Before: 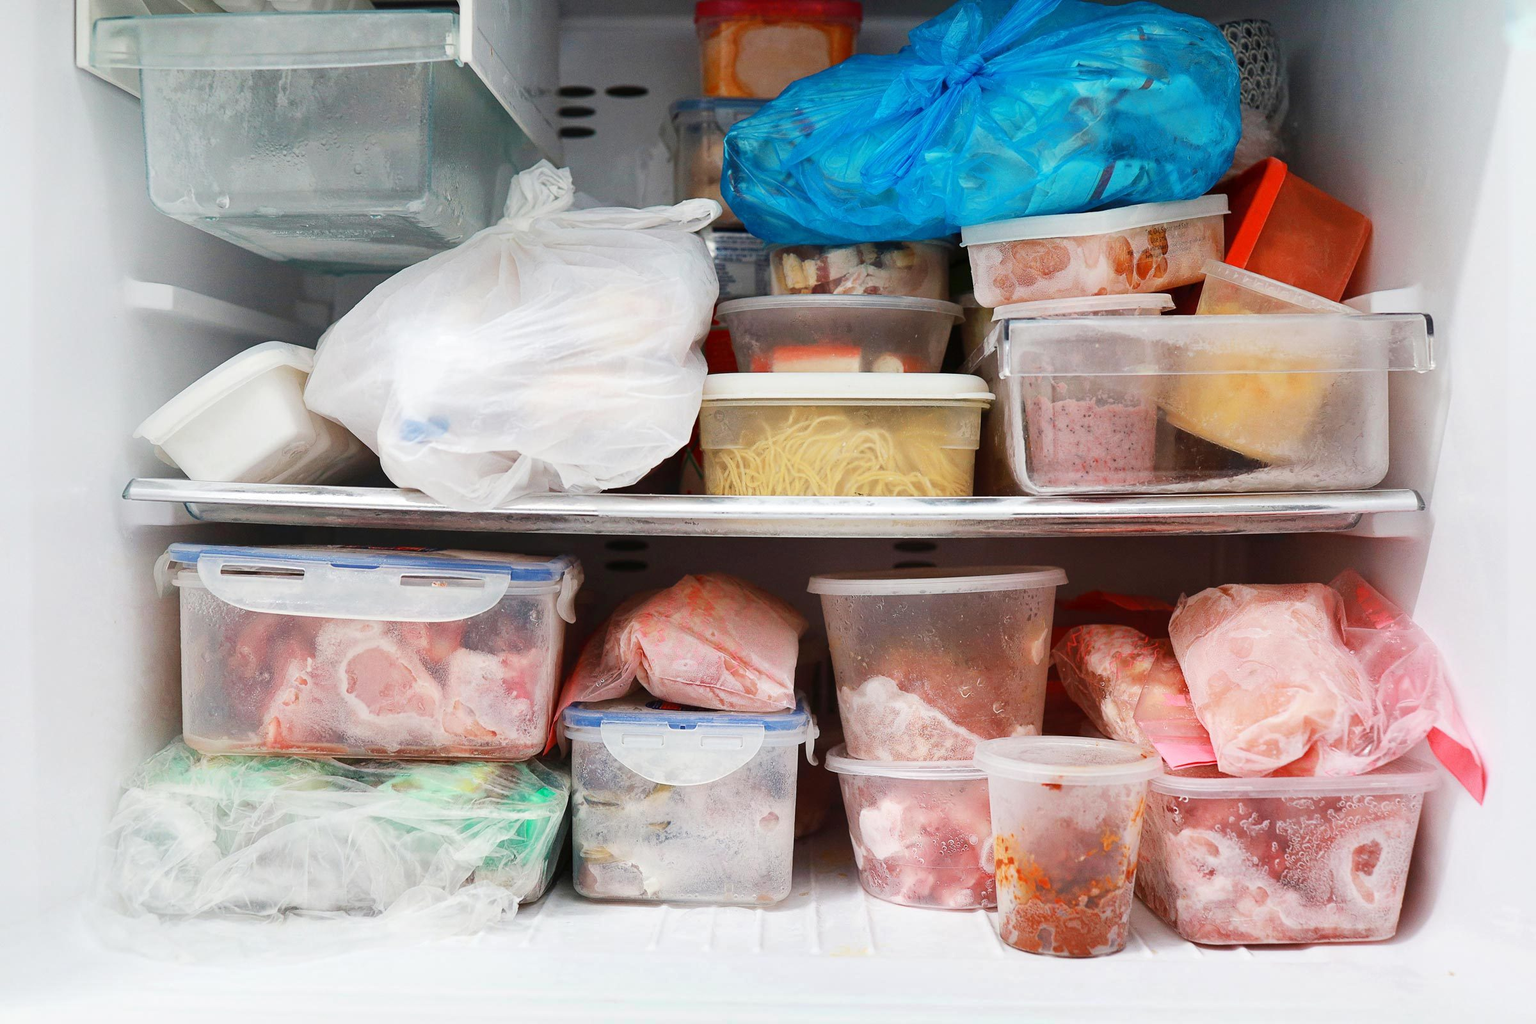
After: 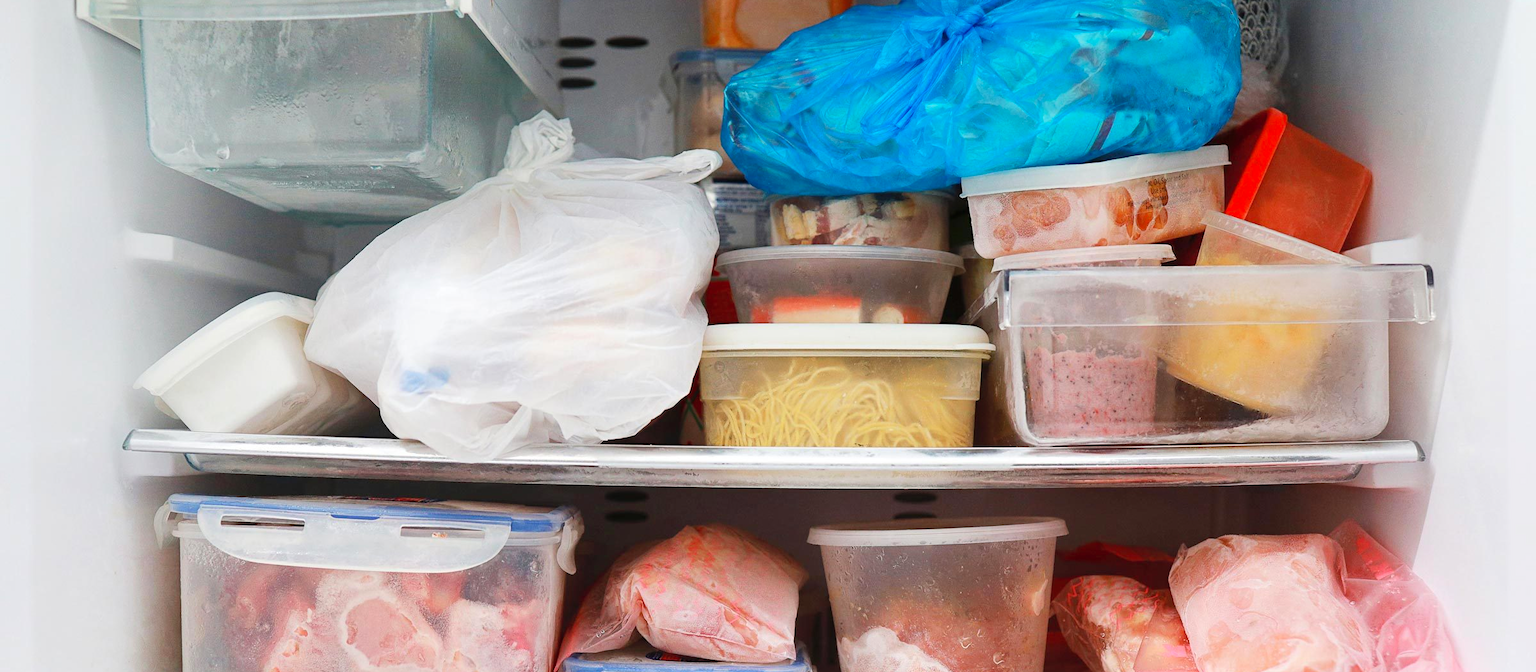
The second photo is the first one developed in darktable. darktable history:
crop and rotate: top 4.848%, bottom 29.503%
contrast brightness saturation: contrast 0.03, brightness 0.06, saturation 0.13
